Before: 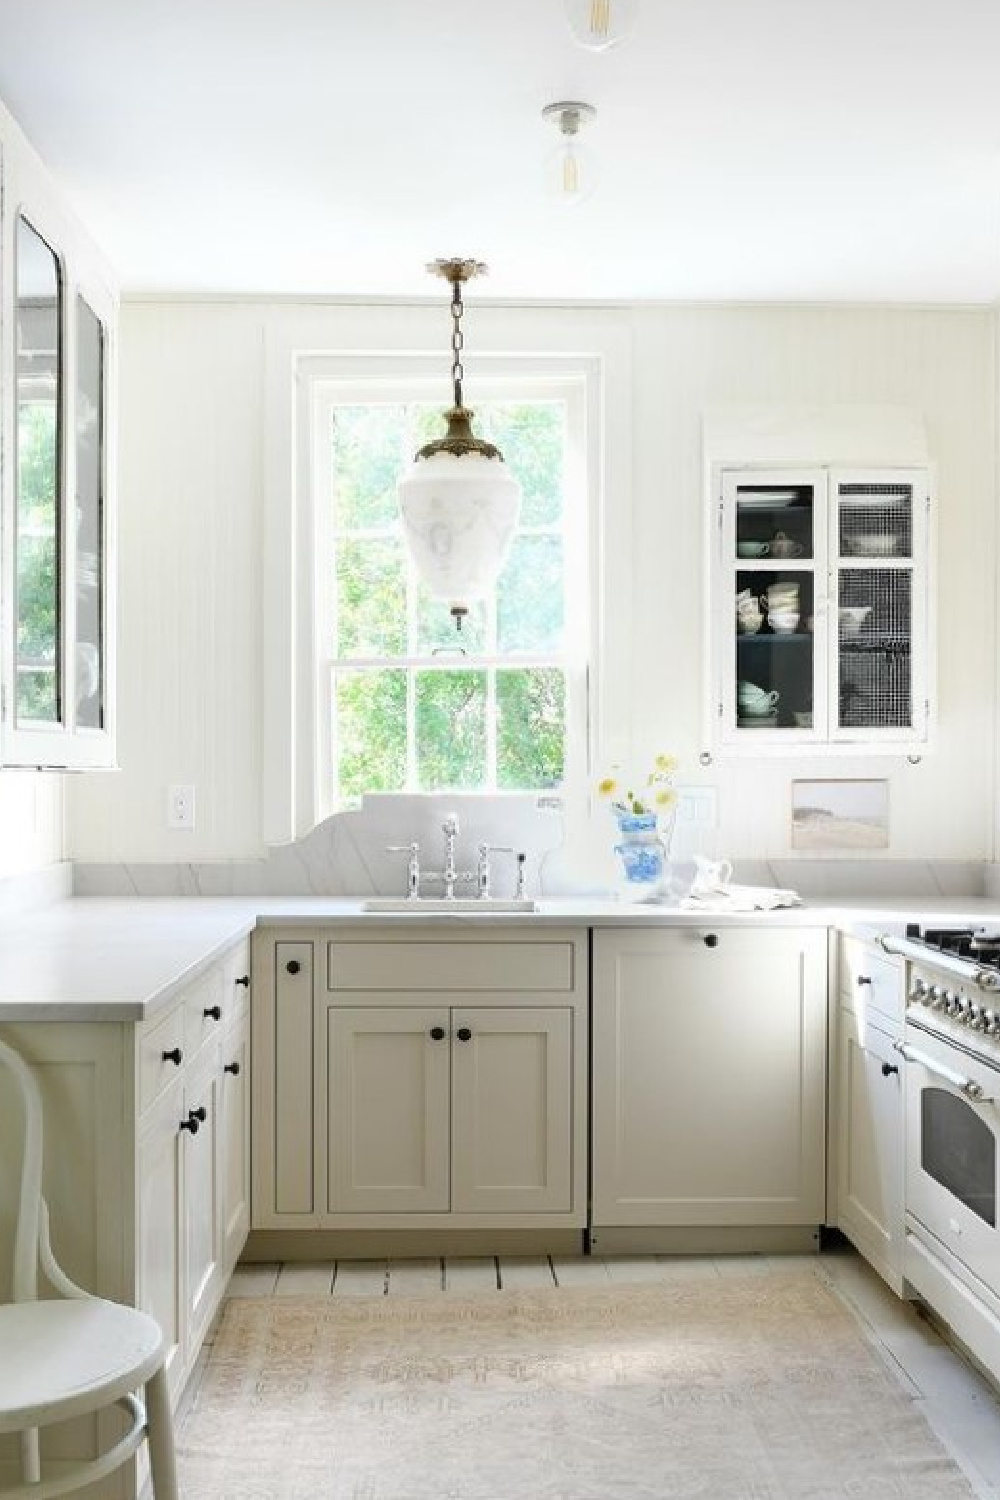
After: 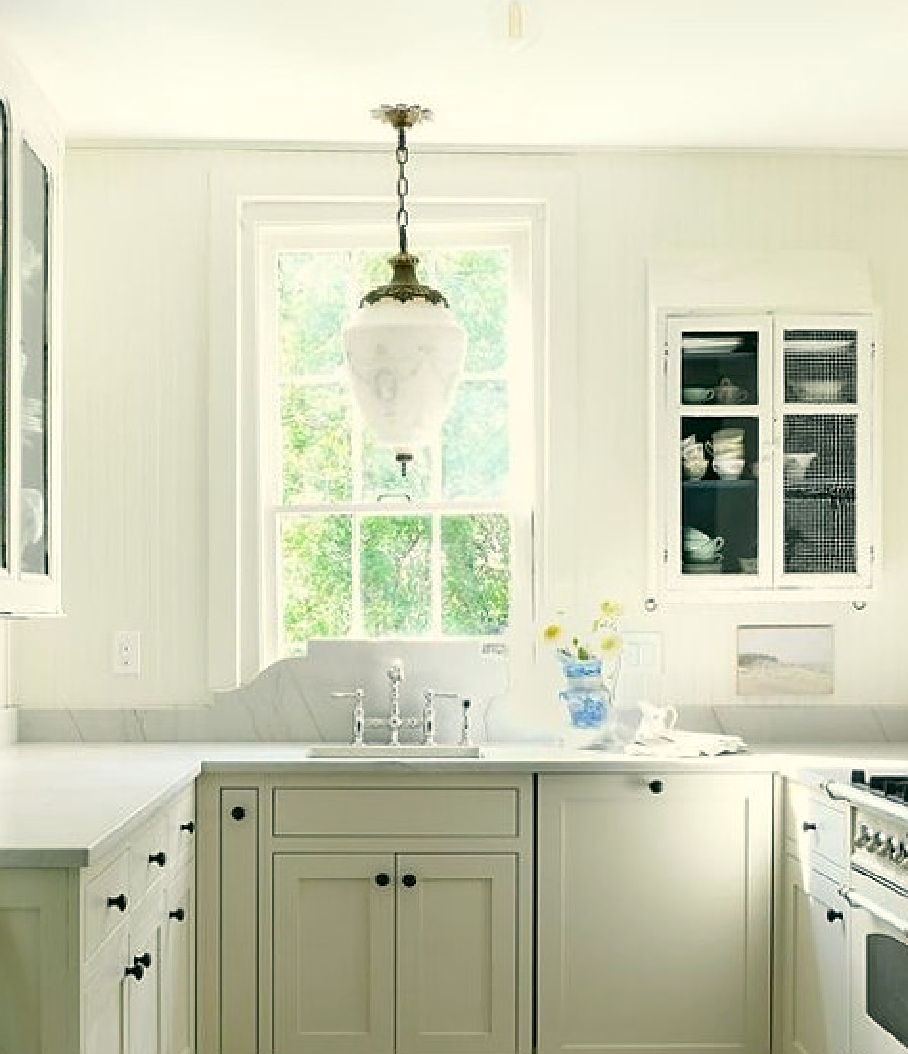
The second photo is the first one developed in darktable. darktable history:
color correction: highlights a* -0.482, highlights b* 9.48, shadows a* -9.48, shadows b* 0.803
sharpen: on, module defaults
crop: left 5.596%, top 10.314%, right 3.534%, bottom 19.395%
